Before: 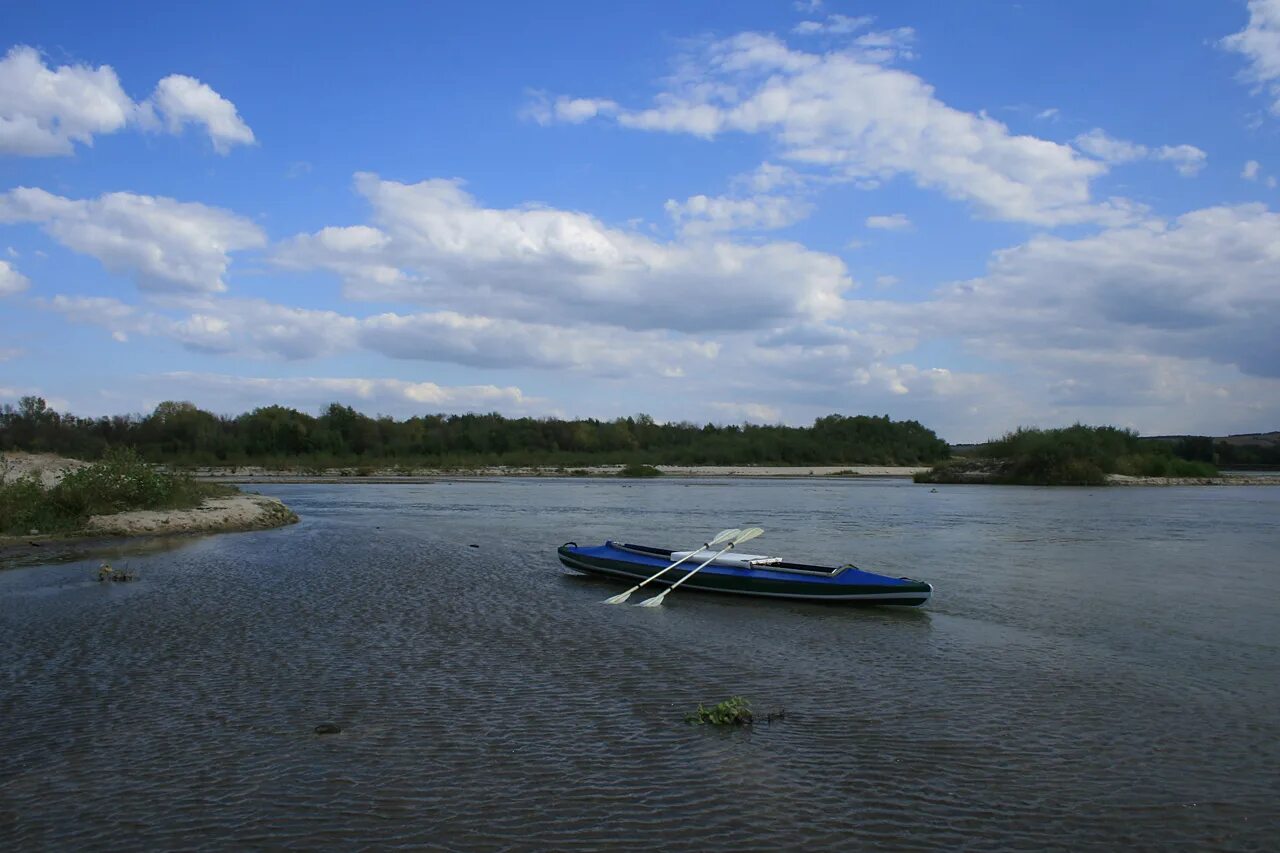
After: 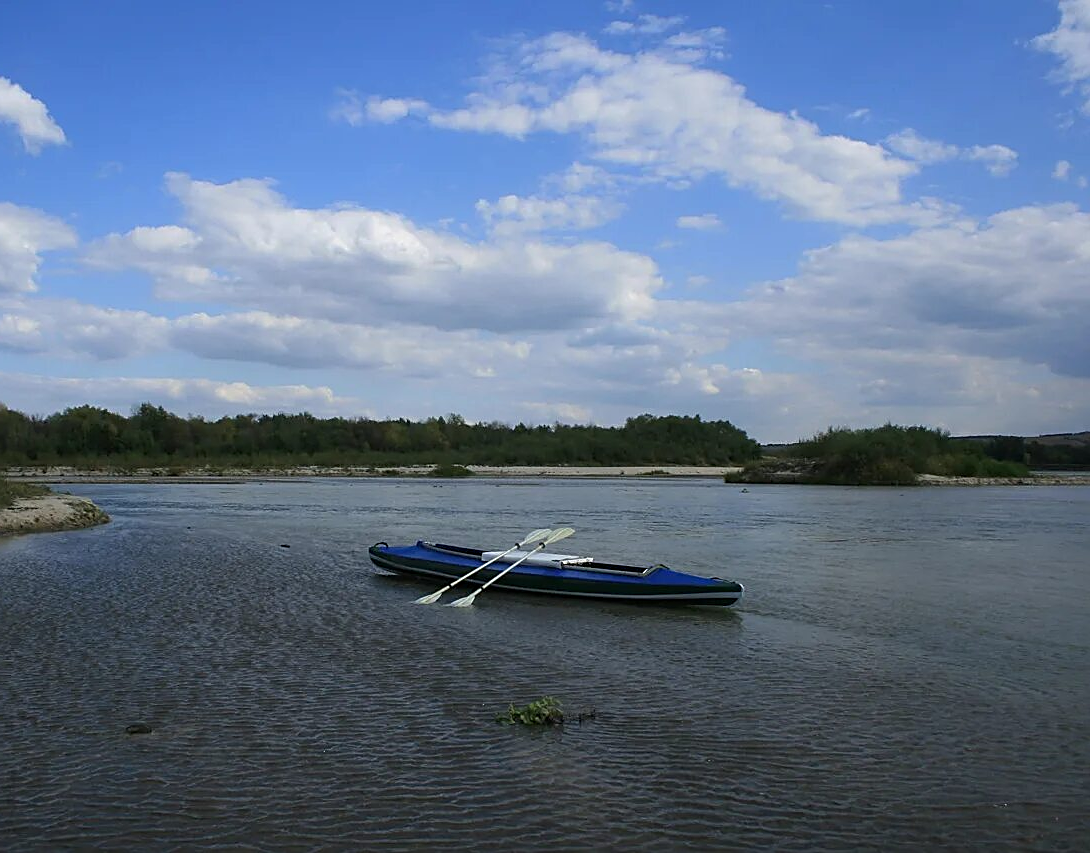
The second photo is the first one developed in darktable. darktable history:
sharpen: on, module defaults
crop and rotate: left 14.782%
